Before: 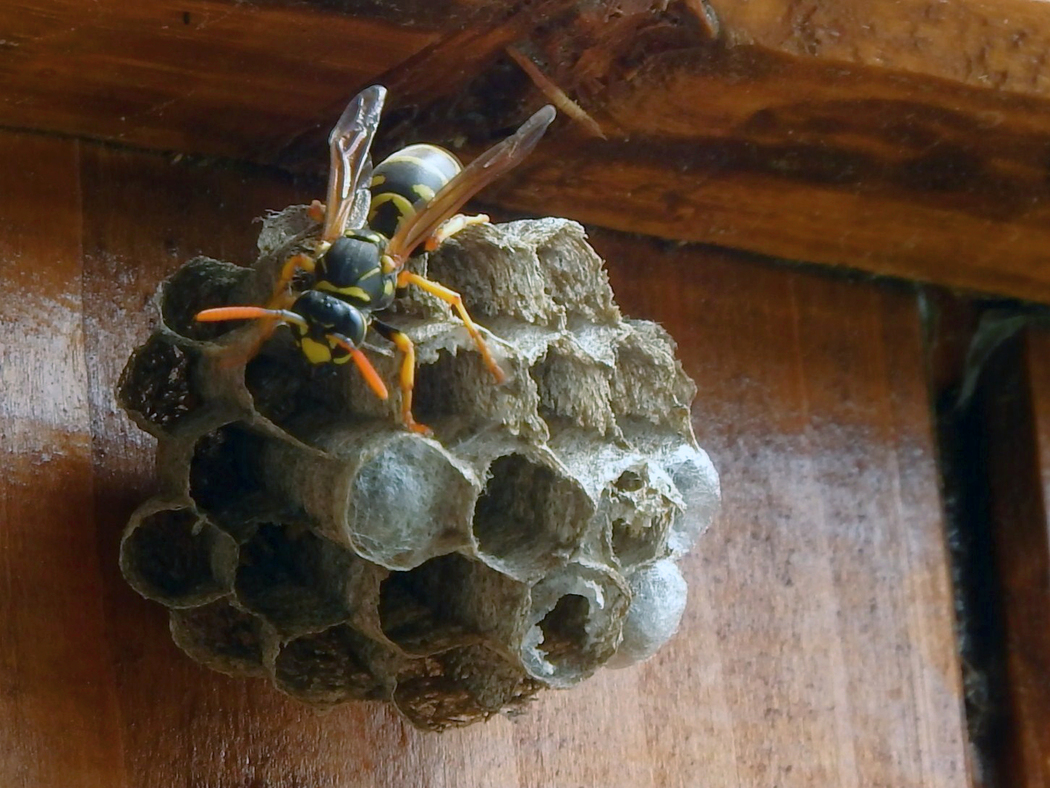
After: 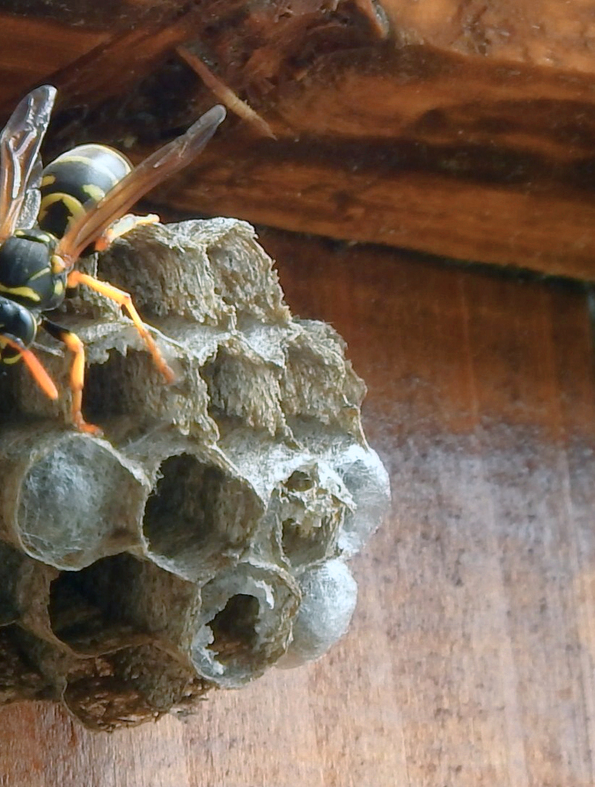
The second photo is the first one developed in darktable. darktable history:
color zones: curves: ch0 [(0.018, 0.548) (0.224, 0.64) (0.425, 0.447) (0.675, 0.575) (0.732, 0.579)]; ch1 [(0.066, 0.487) (0.25, 0.5) (0.404, 0.43) (0.75, 0.421) (0.956, 0.421)]; ch2 [(0.044, 0.561) (0.215, 0.465) (0.399, 0.544) (0.465, 0.548) (0.614, 0.447) (0.724, 0.43) (0.882, 0.623) (0.956, 0.632)]
crop: left 31.504%, top 0.01%, right 11.763%
